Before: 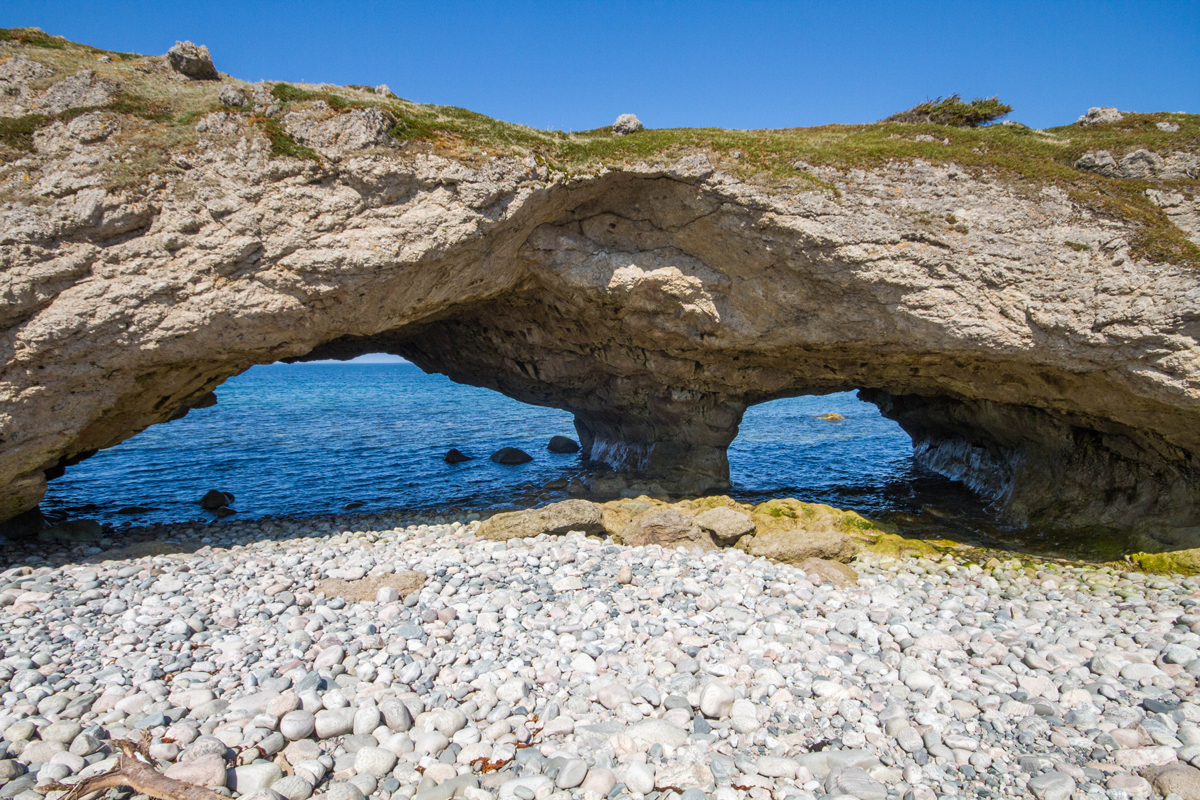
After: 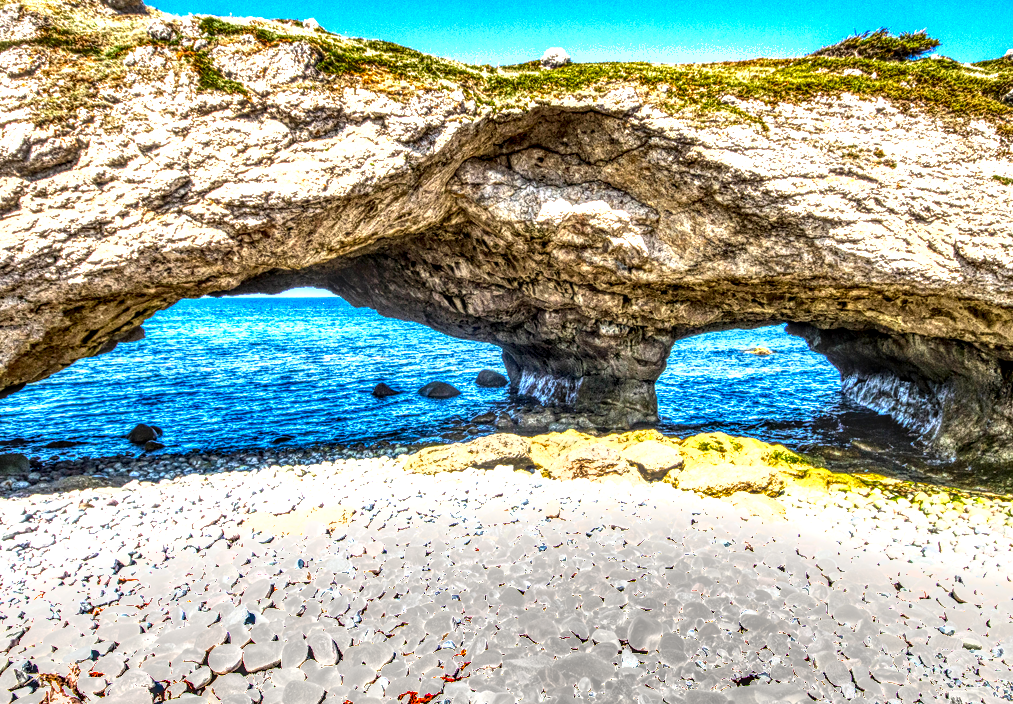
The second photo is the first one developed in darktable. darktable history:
crop: left 6.053%, top 8.3%, right 9.526%, bottom 3.643%
color correction: highlights a* 0.841, highlights b* 2.84, saturation 1.08
shadows and highlights: soften with gaussian
contrast brightness saturation: contrast 0.202, brightness -0.113, saturation 0.105
local contrast: highlights 0%, shadows 7%, detail 299%, midtone range 0.301
exposure: black level correction 0, exposure 1.2 EV, compensate highlight preservation false
tone equalizer: -8 EV -0.427 EV, -7 EV -0.356 EV, -6 EV -0.346 EV, -5 EV -0.24 EV, -3 EV 0.234 EV, -2 EV 0.349 EV, -1 EV 0.365 EV, +0 EV 0.389 EV
